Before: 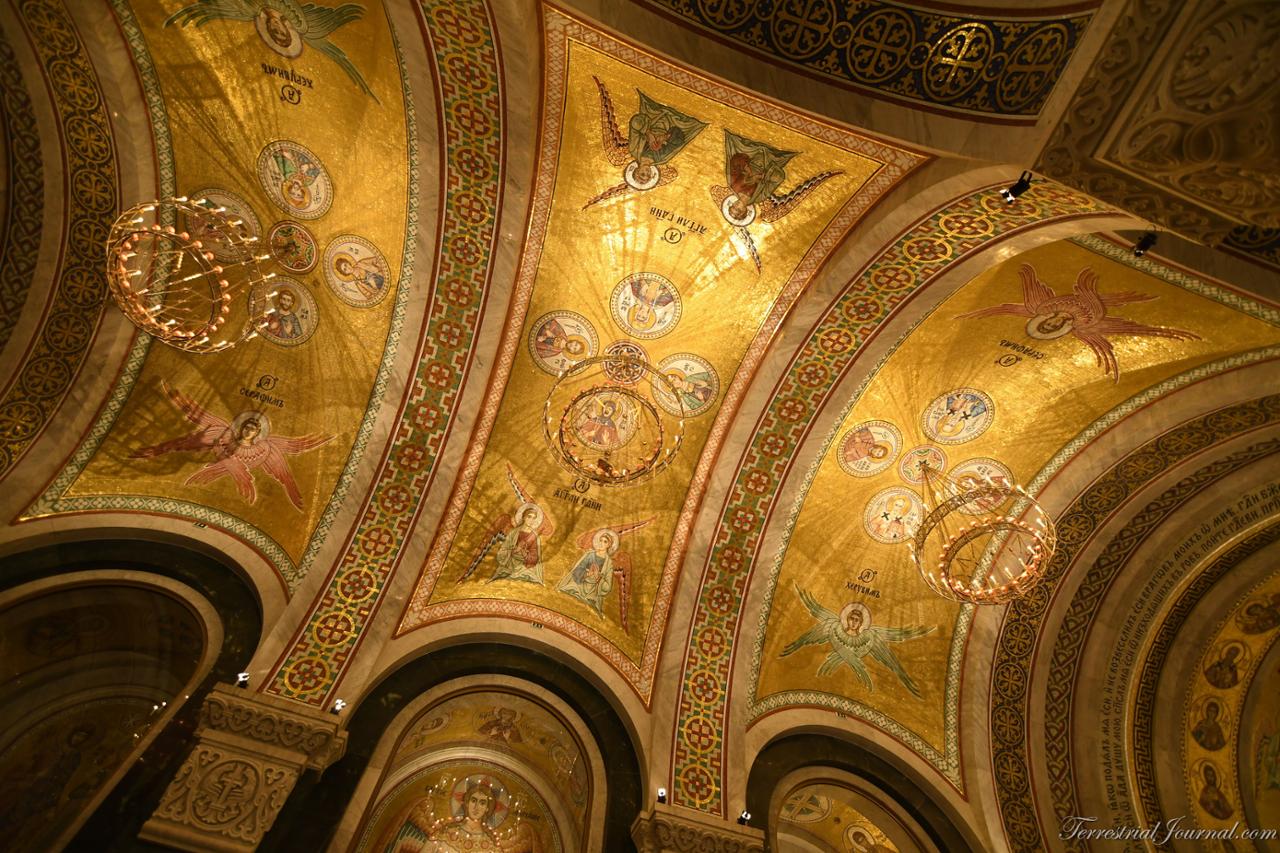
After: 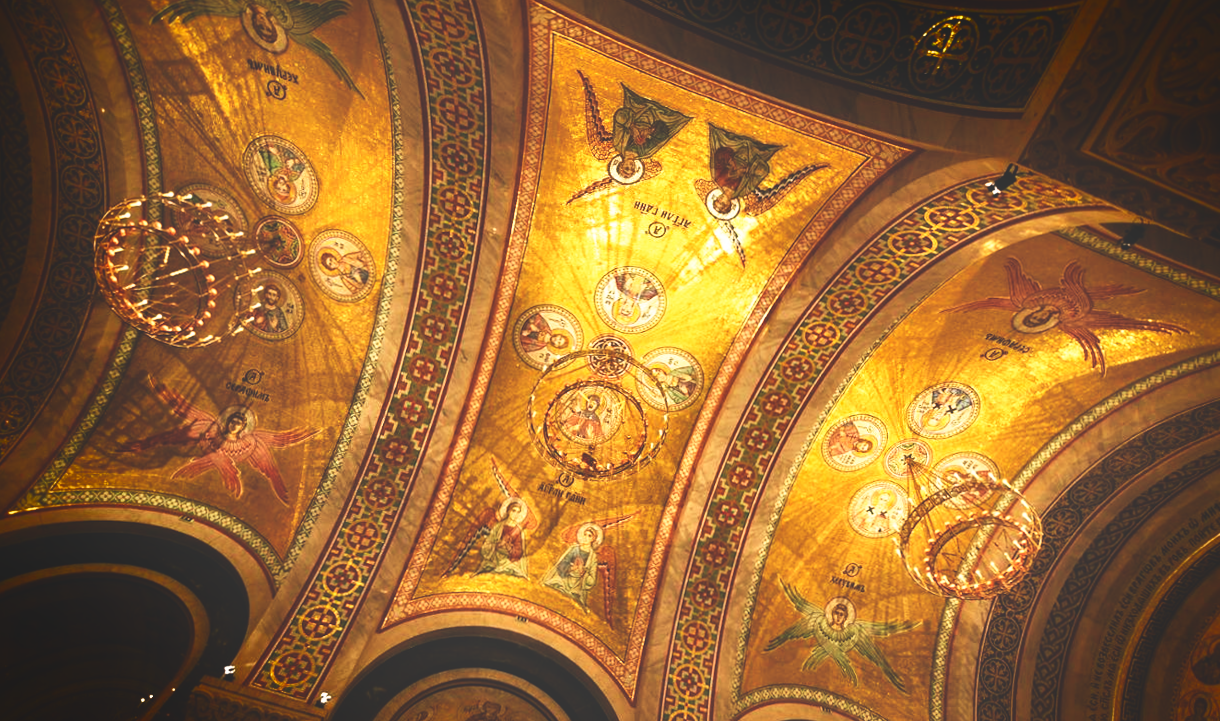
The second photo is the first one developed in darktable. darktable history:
rotate and perspective: rotation 0.192°, lens shift (horizontal) -0.015, crop left 0.005, crop right 0.996, crop top 0.006, crop bottom 0.99
shadows and highlights: shadows -88.03, highlights -35.45, shadows color adjustment 99.15%, highlights color adjustment 0%, soften with gaussian
crop and rotate: angle 0.2°, left 0.275%, right 3.127%, bottom 14.18%
base curve: curves: ch0 [(0, 0.036) (0.007, 0.037) (0.604, 0.887) (1, 1)], preserve colors none
